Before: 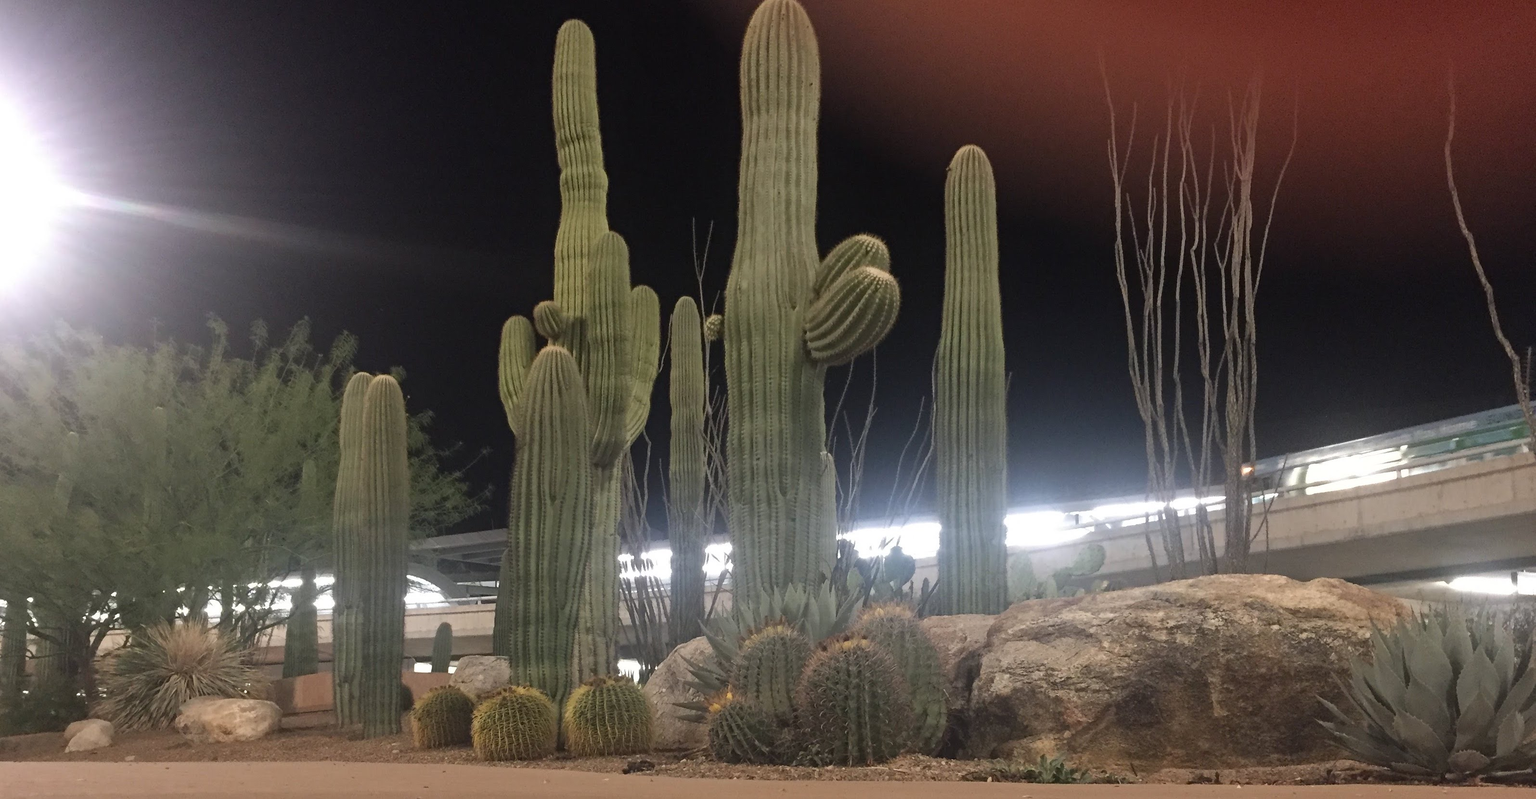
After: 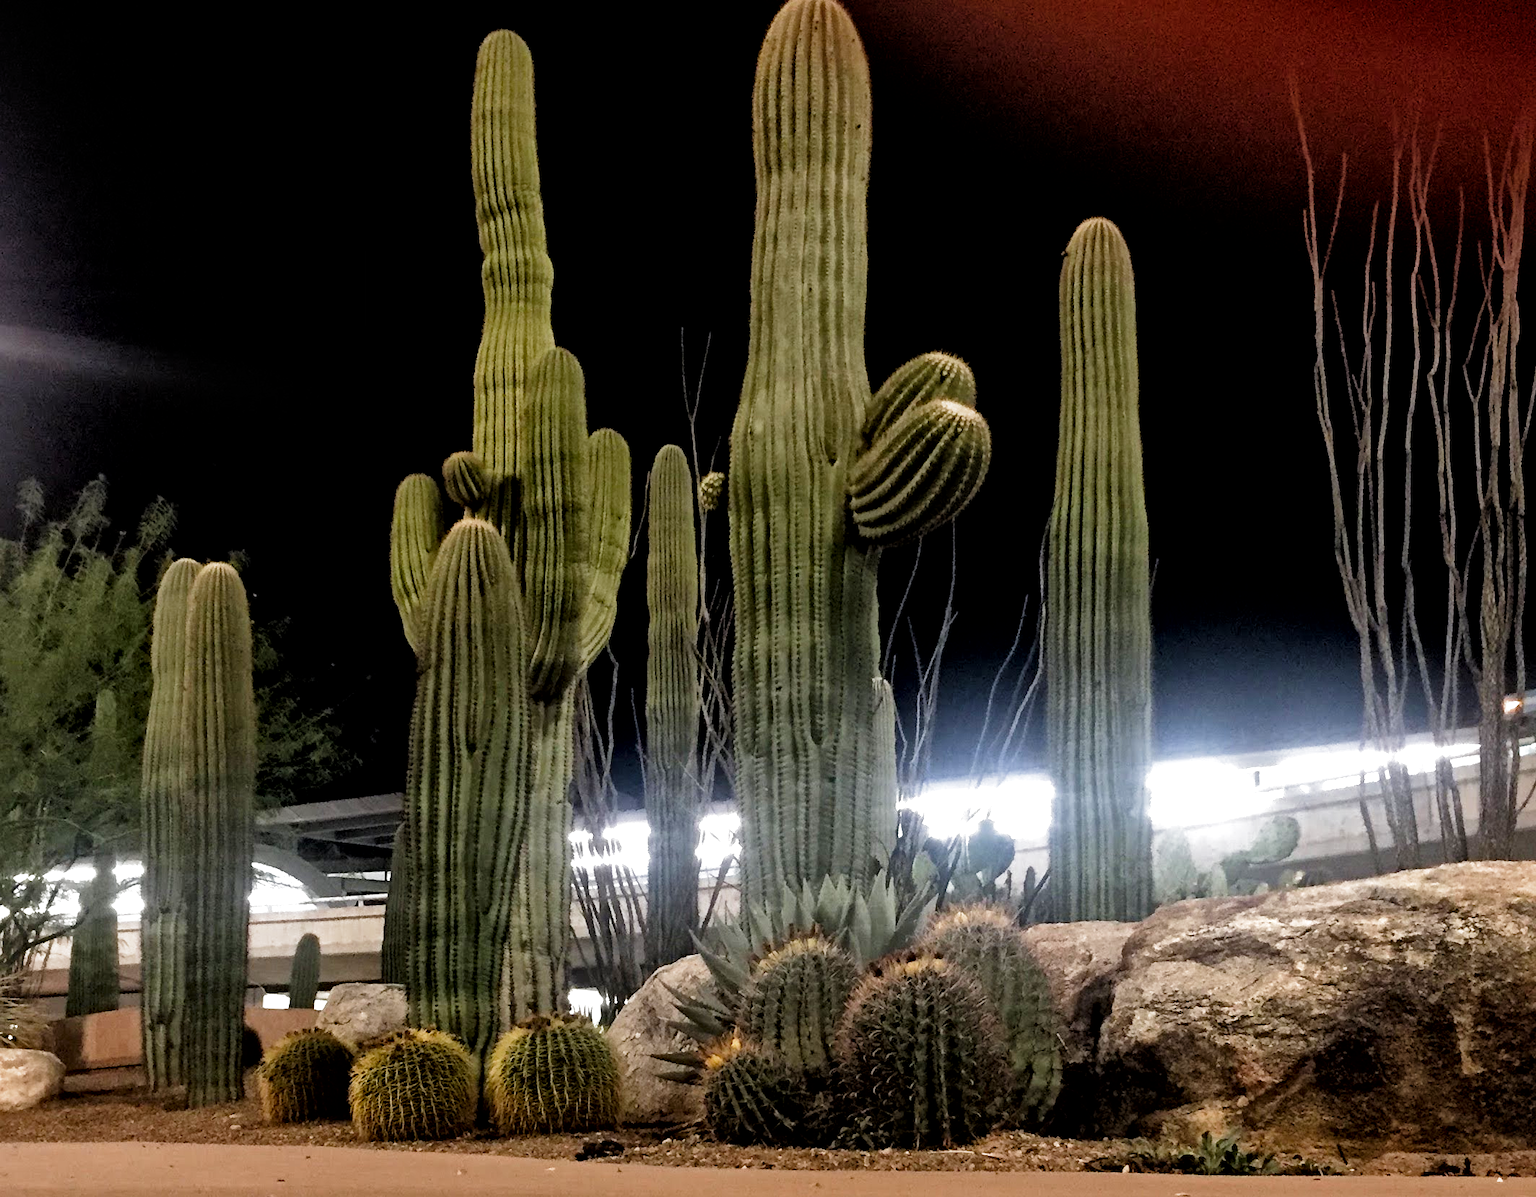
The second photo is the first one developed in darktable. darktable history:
local contrast: mode bilateral grid, contrast 19, coarseness 51, detail 159%, midtone range 0.2
crop and rotate: left 15.581%, right 17.722%
filmic rgb: black relative exposure -3.63 EV, white relative exposure 2.13 EV, hardness 3.65, preserve chrominance no, color science v5 (2021)
